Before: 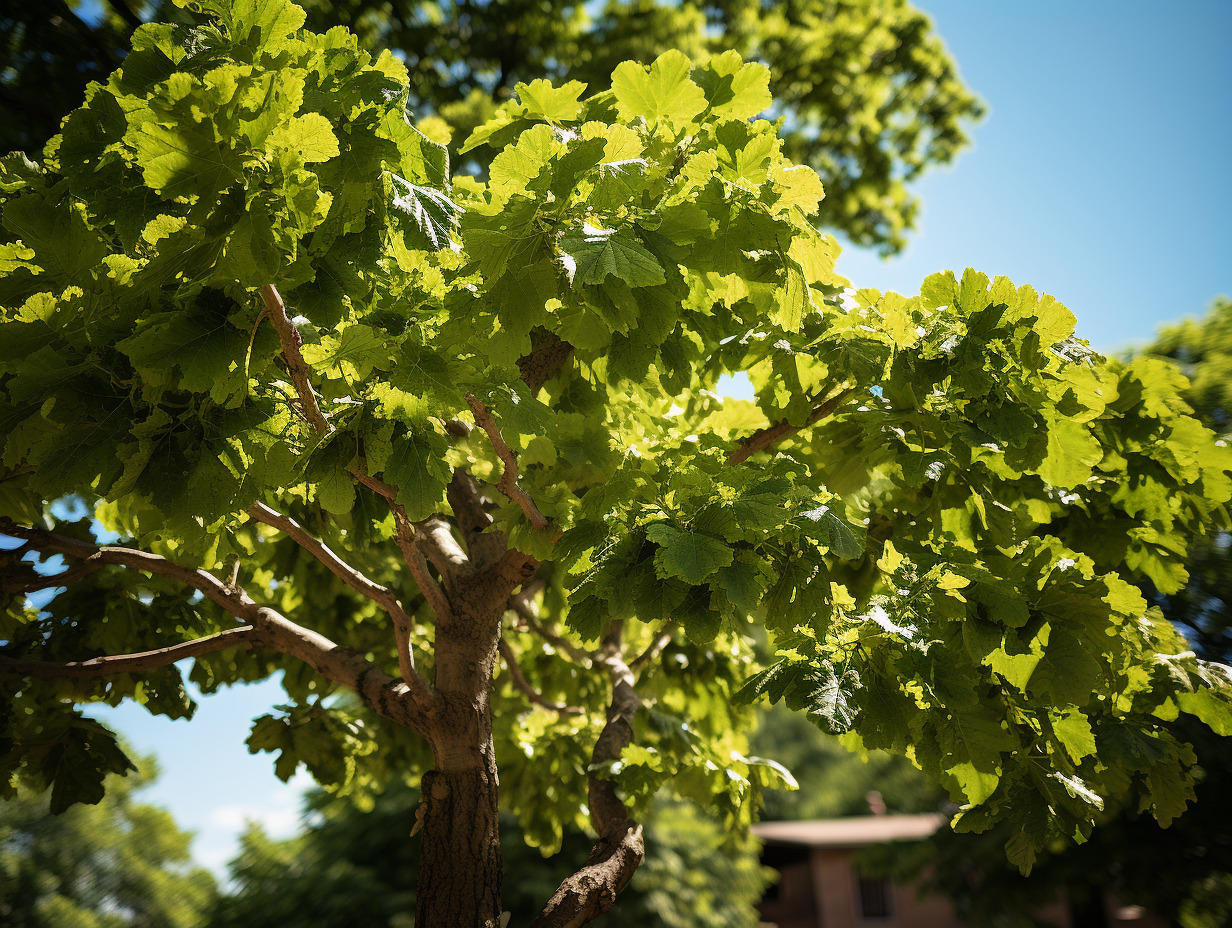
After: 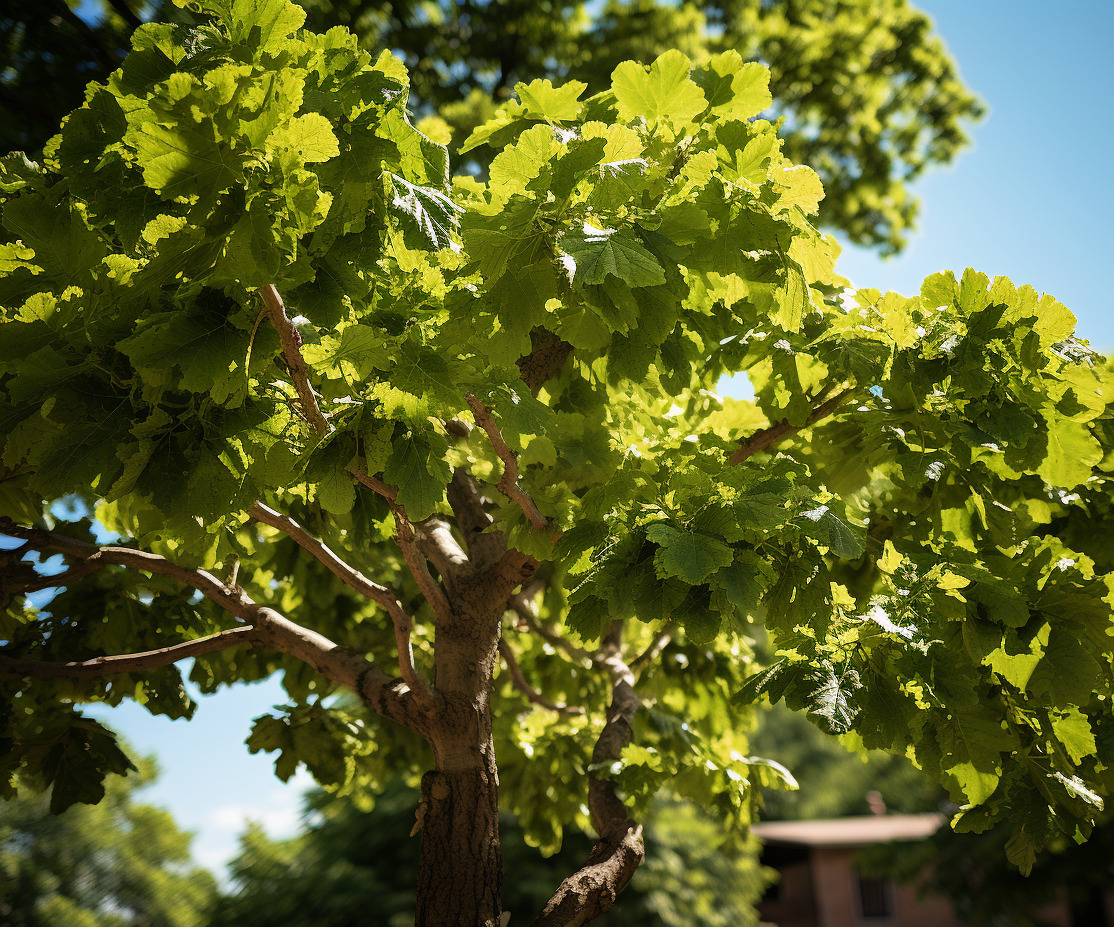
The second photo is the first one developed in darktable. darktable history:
crop: right 9.509%, bottom 0.031%
